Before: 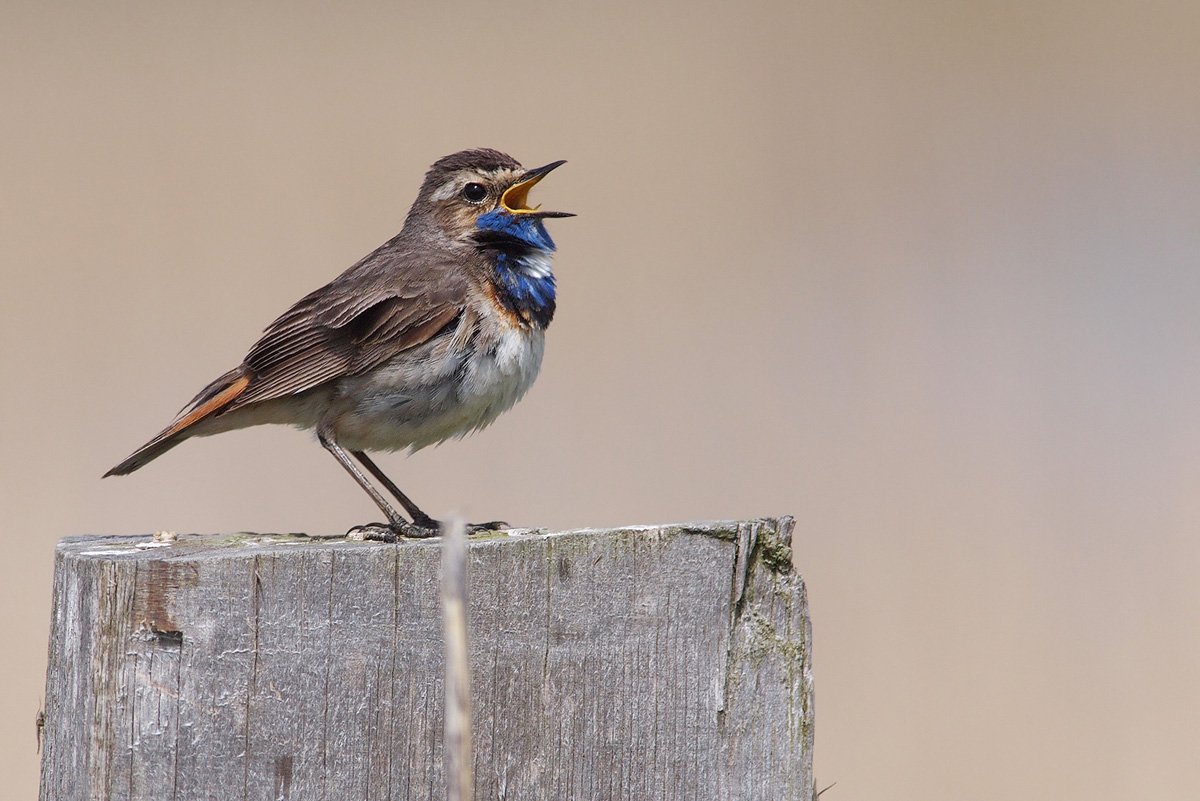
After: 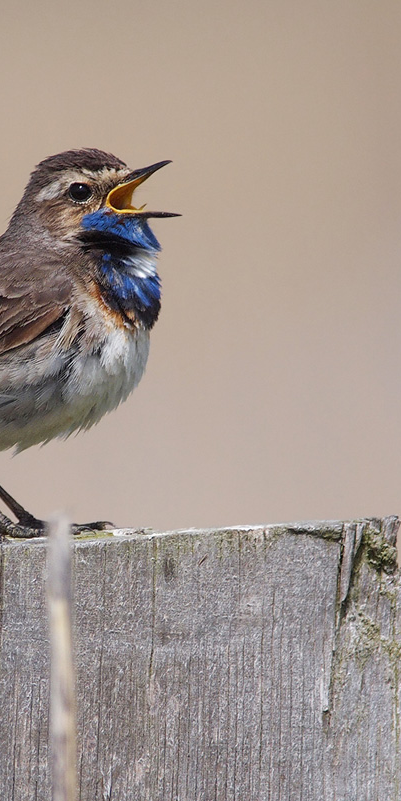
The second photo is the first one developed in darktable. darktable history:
crop: left 32.936%, right 33.638%
